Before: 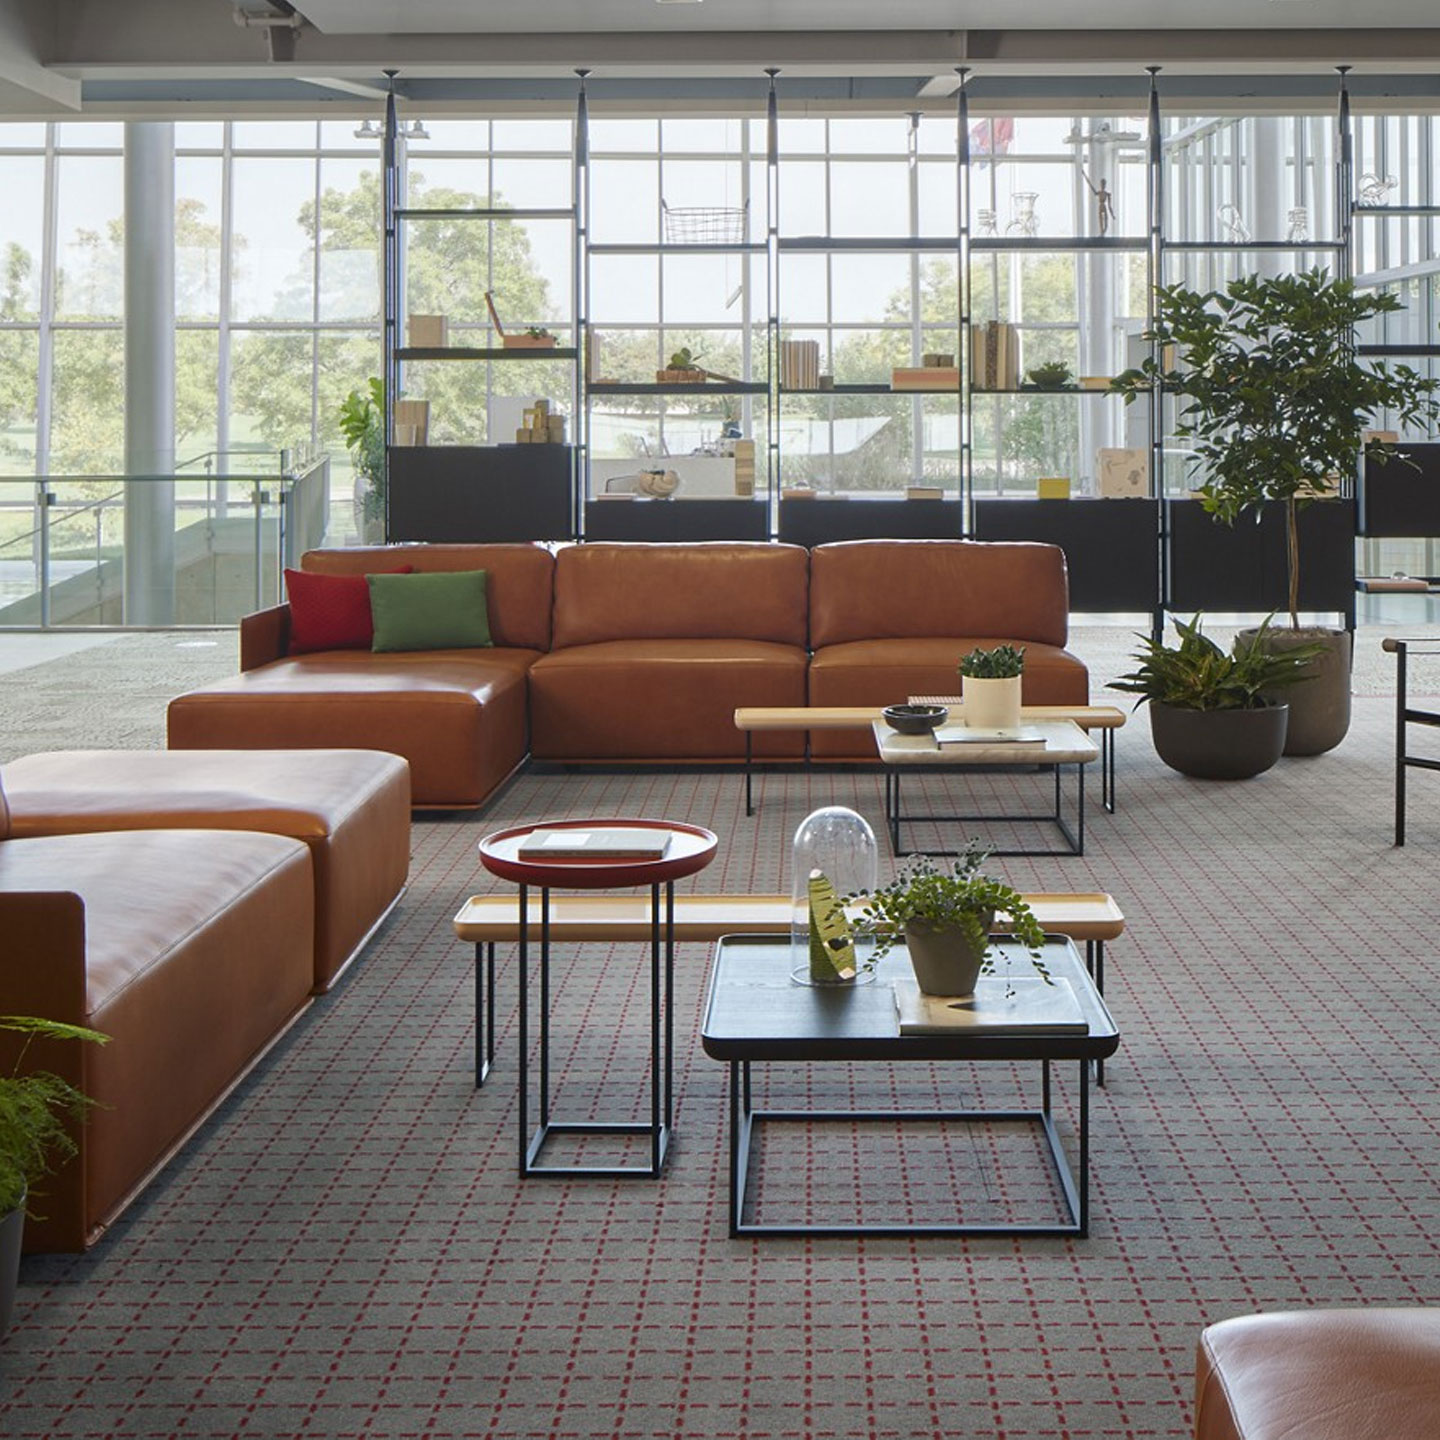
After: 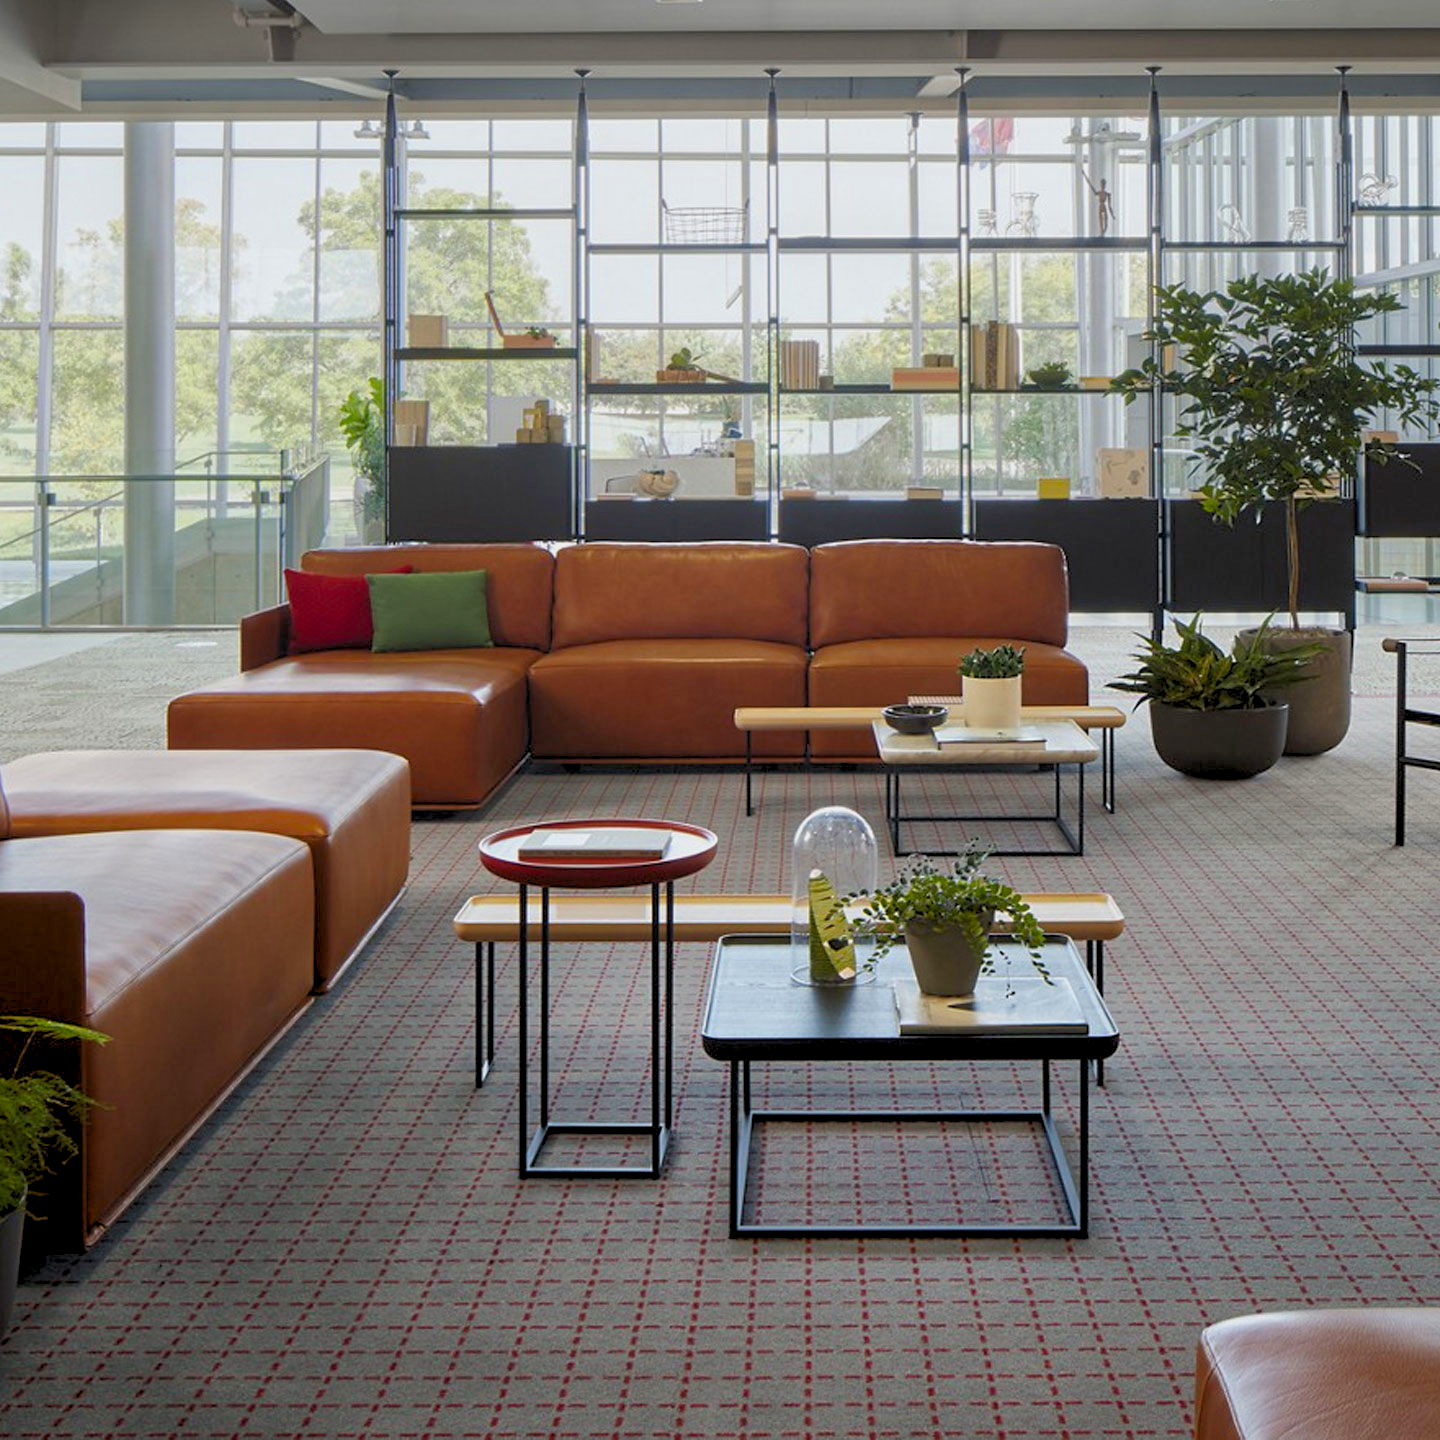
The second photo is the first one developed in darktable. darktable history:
rgb levels: preserve colors sum RGB, levels [[0.038, 0.433, 0.934], [0, 0.5, 1], [0, 0.5, 1]]
contrast brightness saturation: brightness -0.09
color balance rgb: linear chroma grading › global chroma 3.45%, perceptual saturation grading › global saturation 11.24%, perceptual brilliance grading › global brilliance 3.04%, global vibrance 2.8%
